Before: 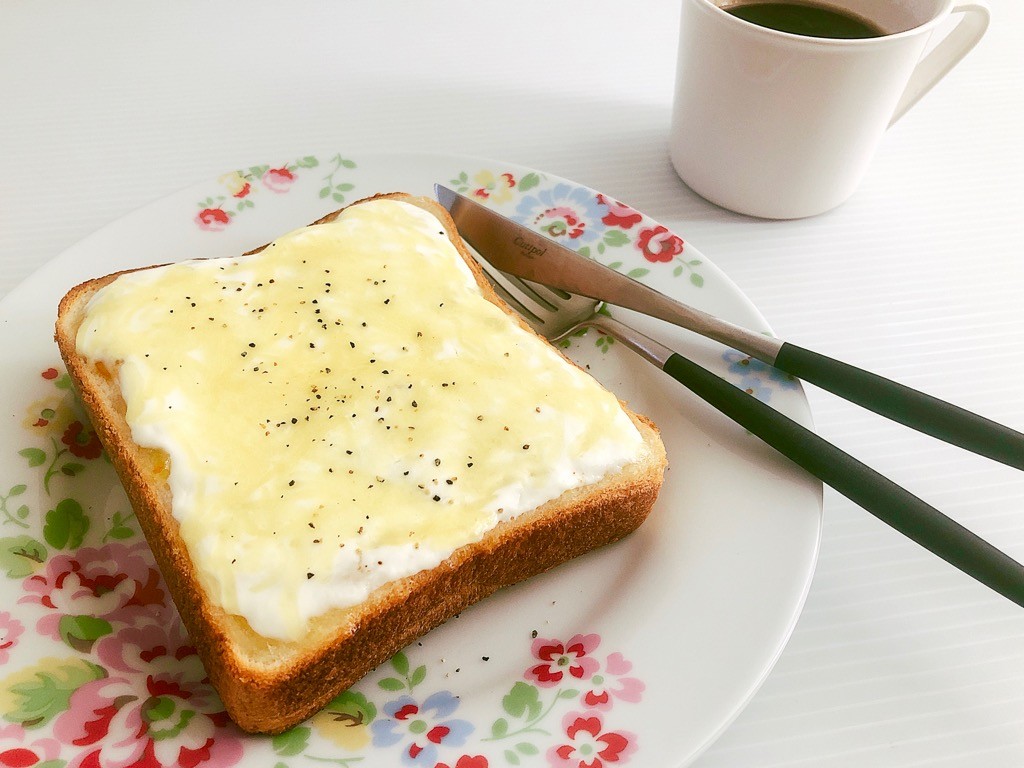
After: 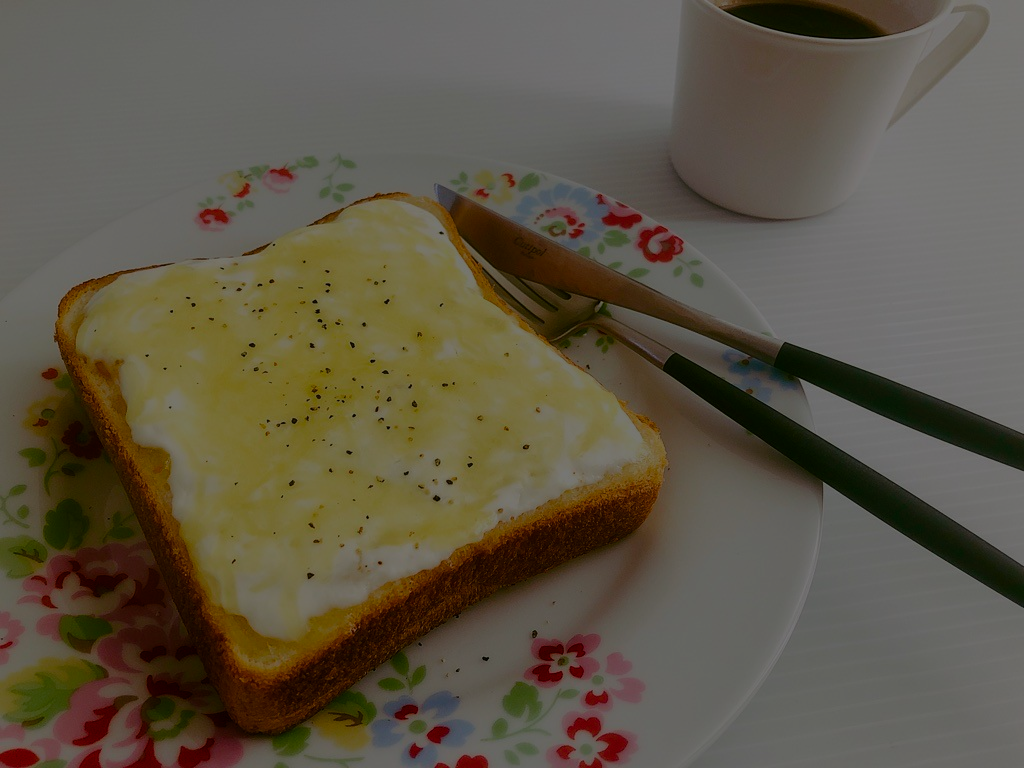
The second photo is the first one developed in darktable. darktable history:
exposure: exposure -2.446 EV, compensate highlight preservation false
color balance rgb: linear chroma grading › global chroma 15%, perceptual saturation grading › global saturation 30%
